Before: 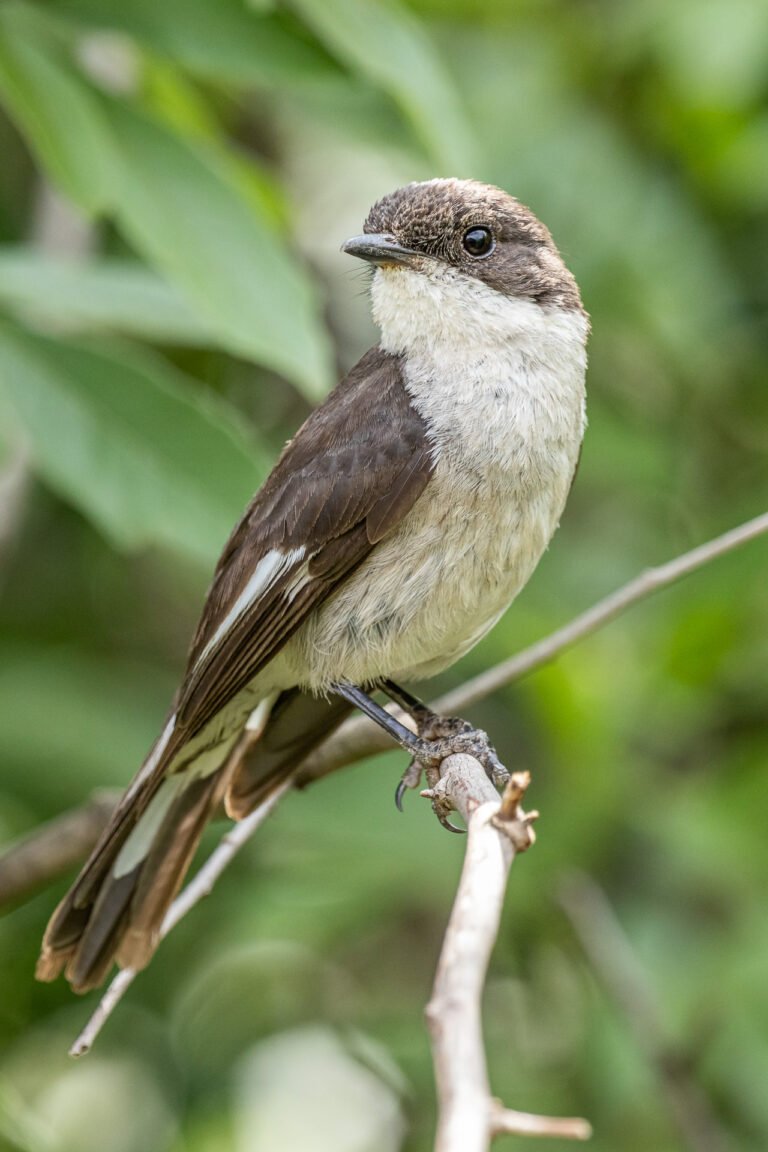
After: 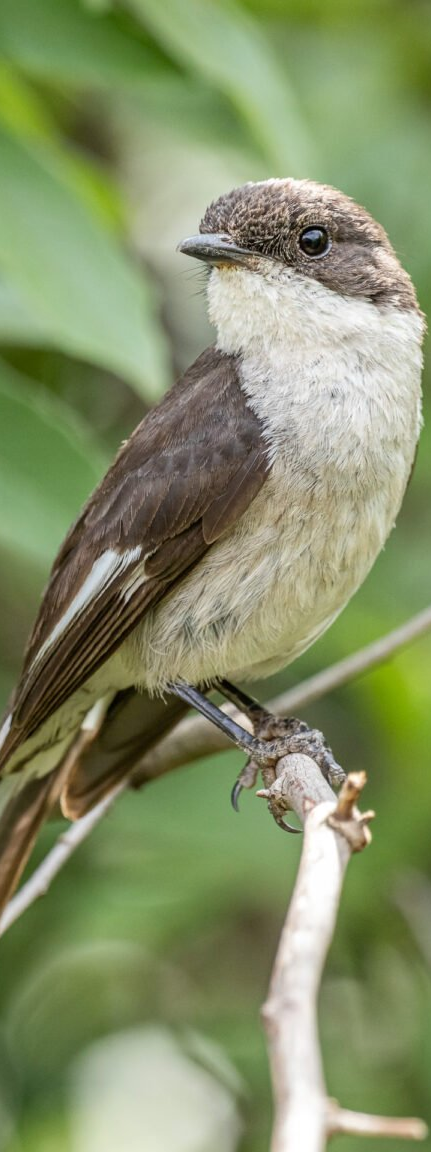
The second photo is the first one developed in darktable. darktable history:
tone equalizer: edges refinement/feathering 500, mask exposure compensation -1.57 EV, preserve details no
crop: left 21.466%, right 22.288%
